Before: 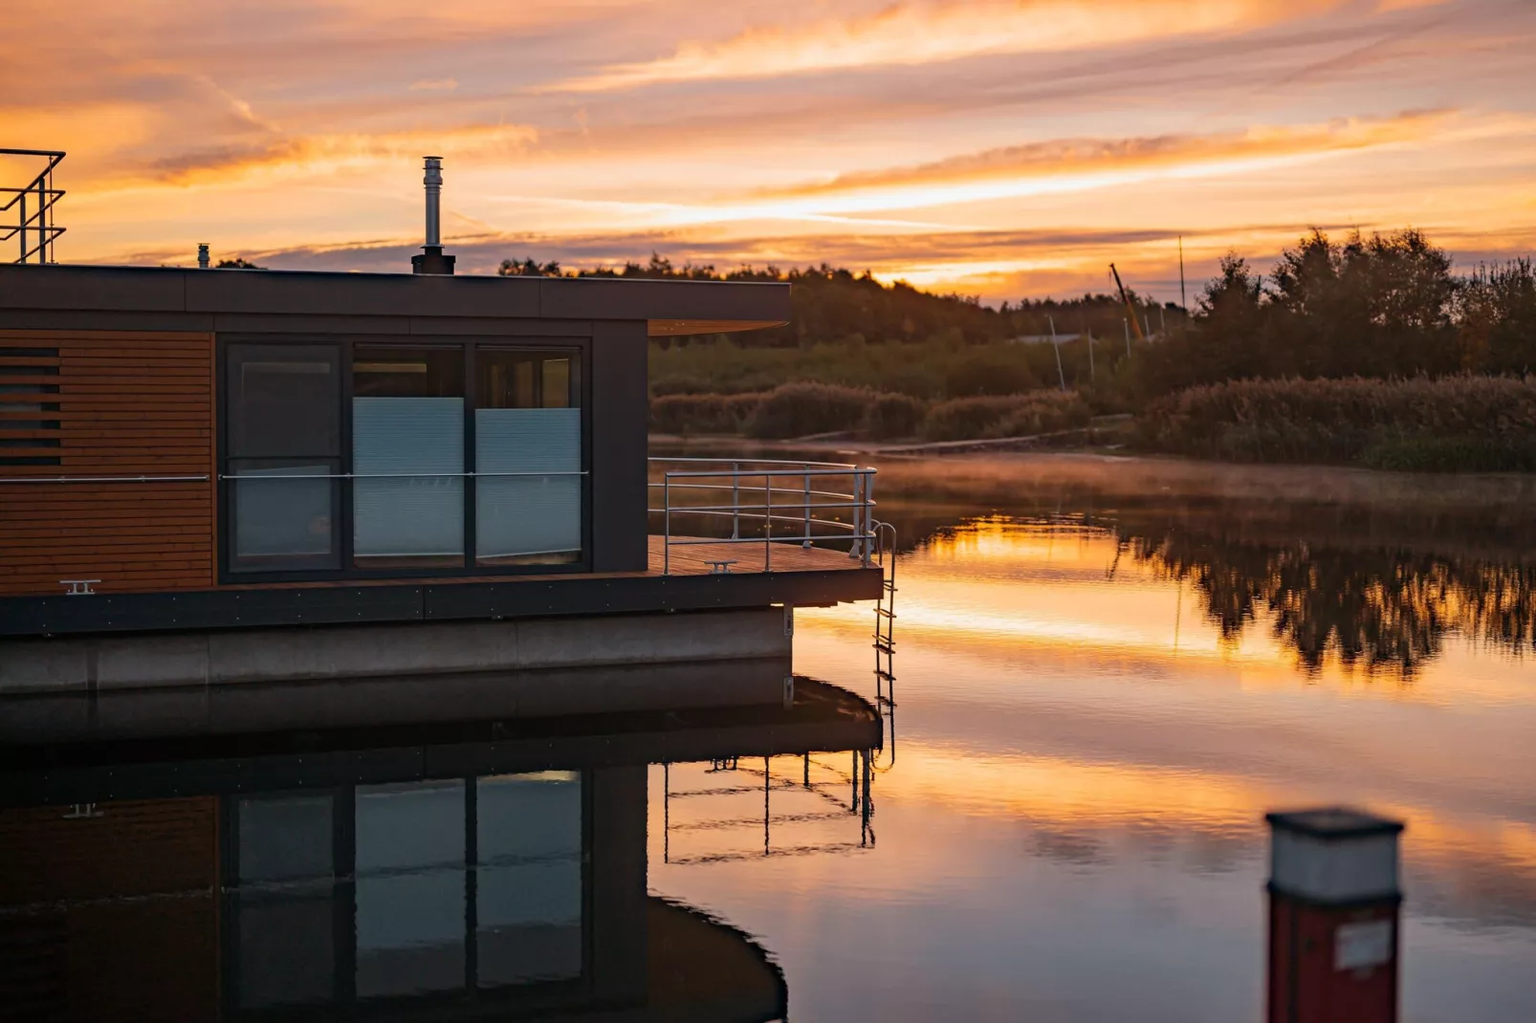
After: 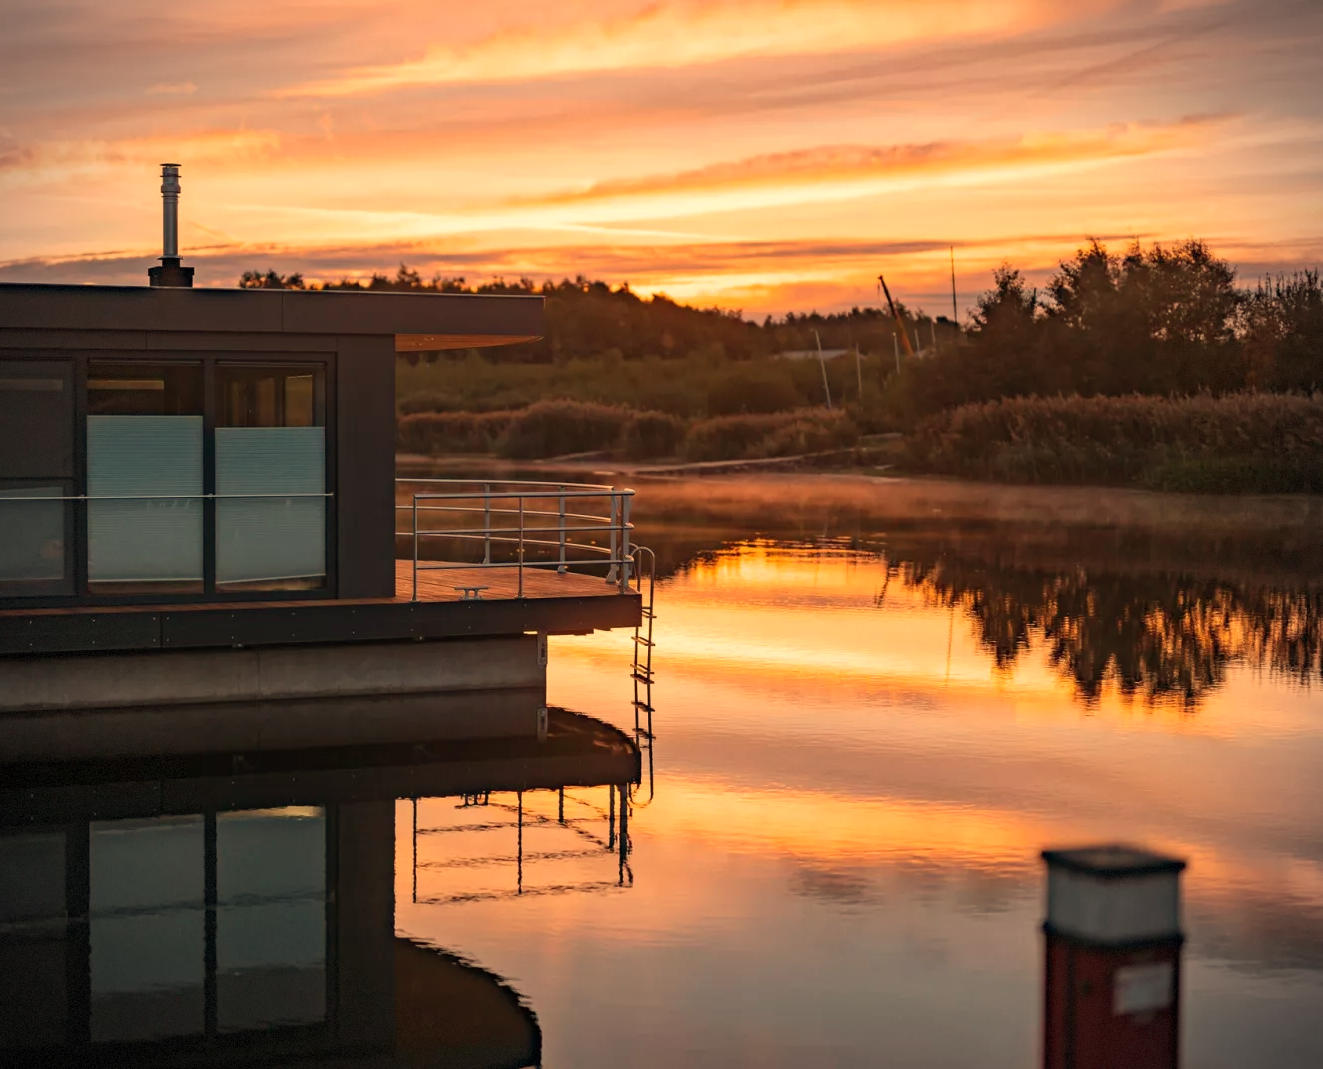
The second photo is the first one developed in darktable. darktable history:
vignetting: dithering 8-bit output, unbound false
crop: left 17.582%, bottom 0.031%
white balance: red 1.138, green 0.996, blue 0.812
